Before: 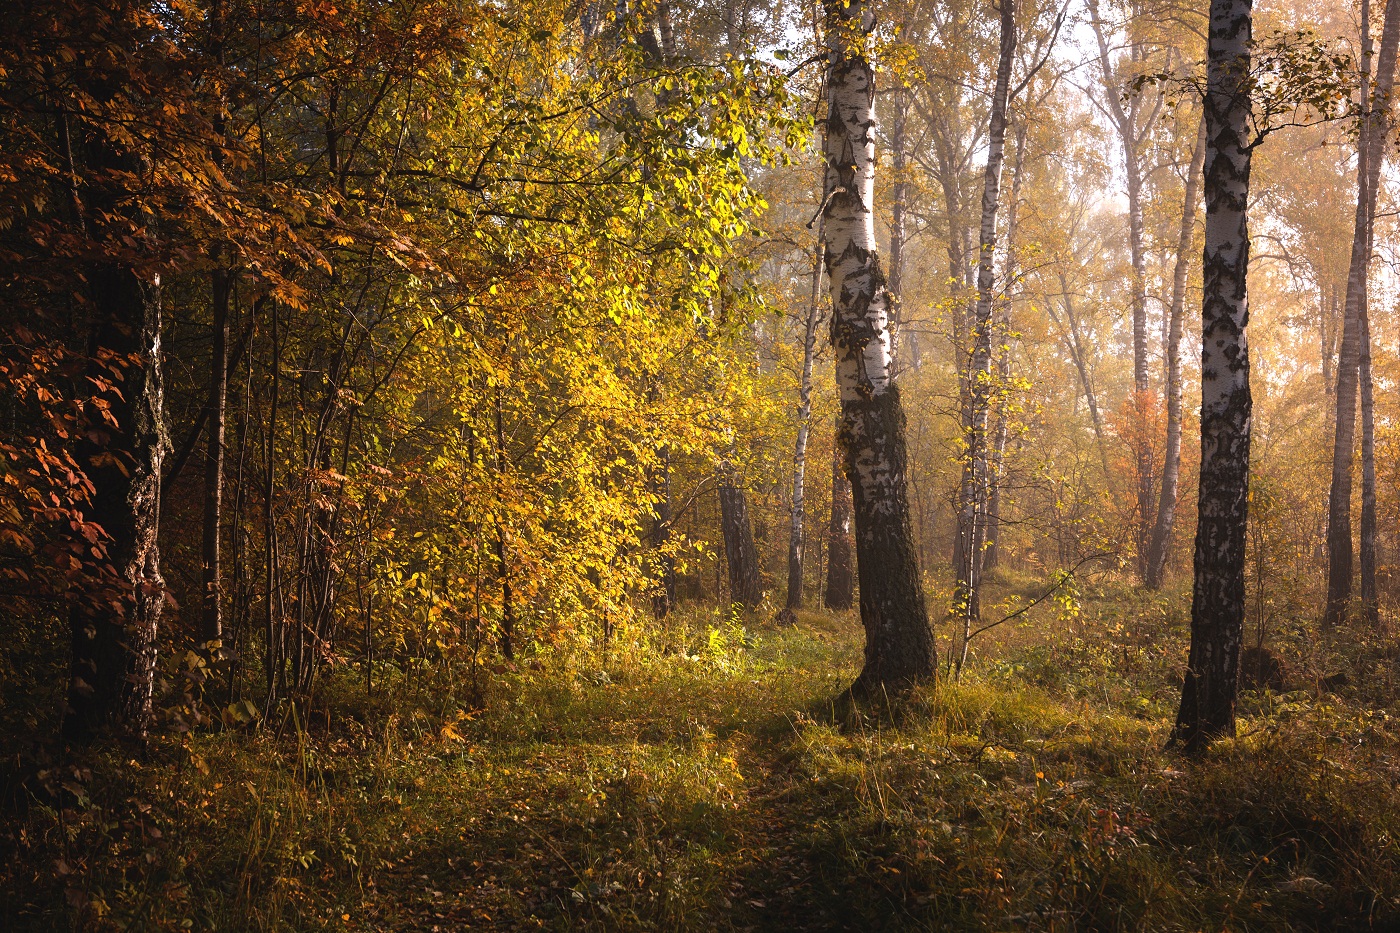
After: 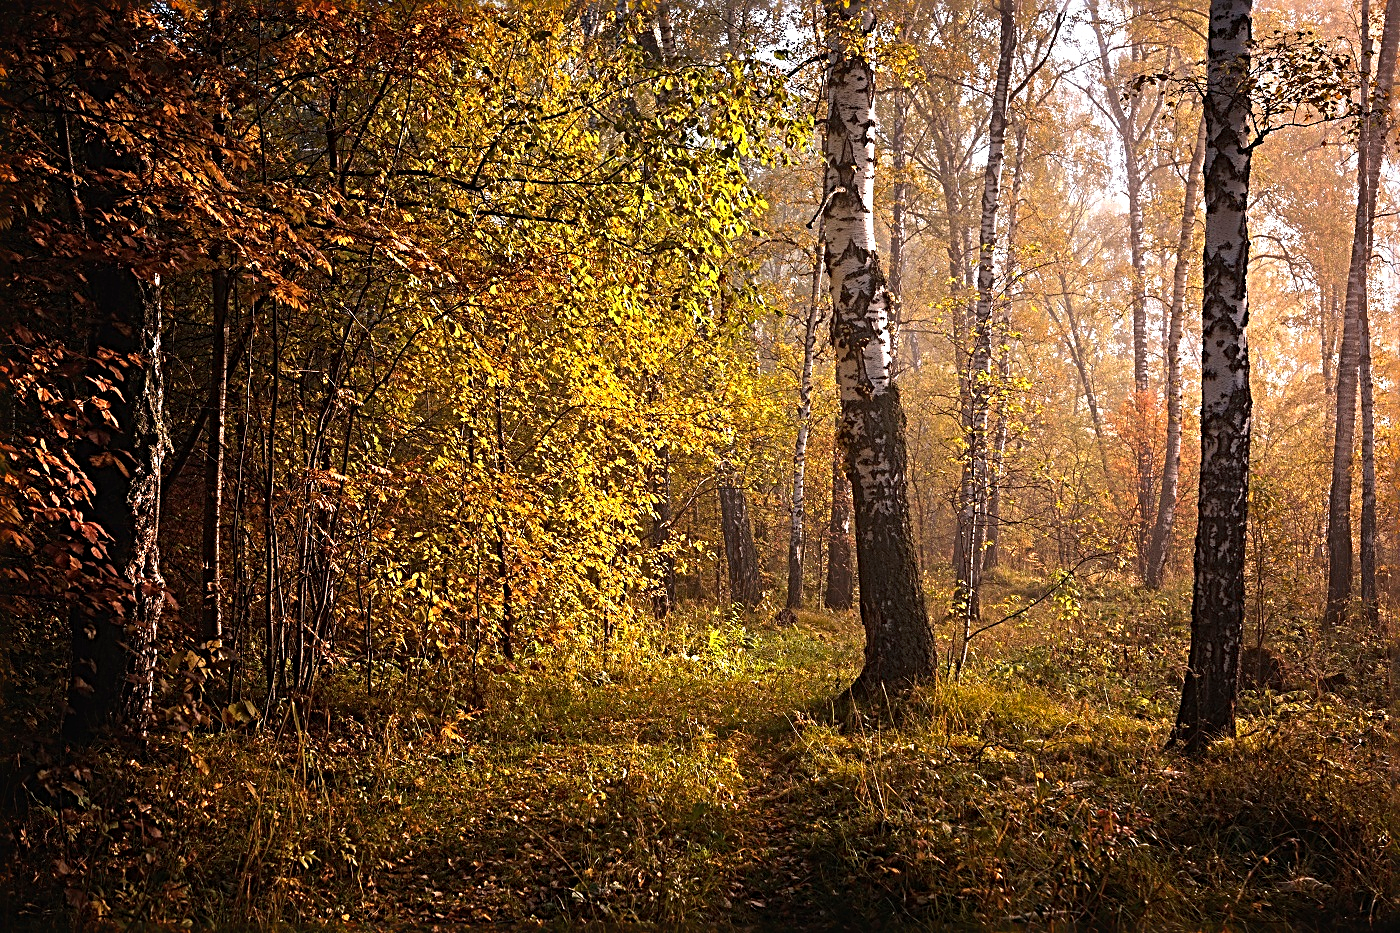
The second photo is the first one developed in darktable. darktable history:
sharpen: radius 3.737, amount 0.926
